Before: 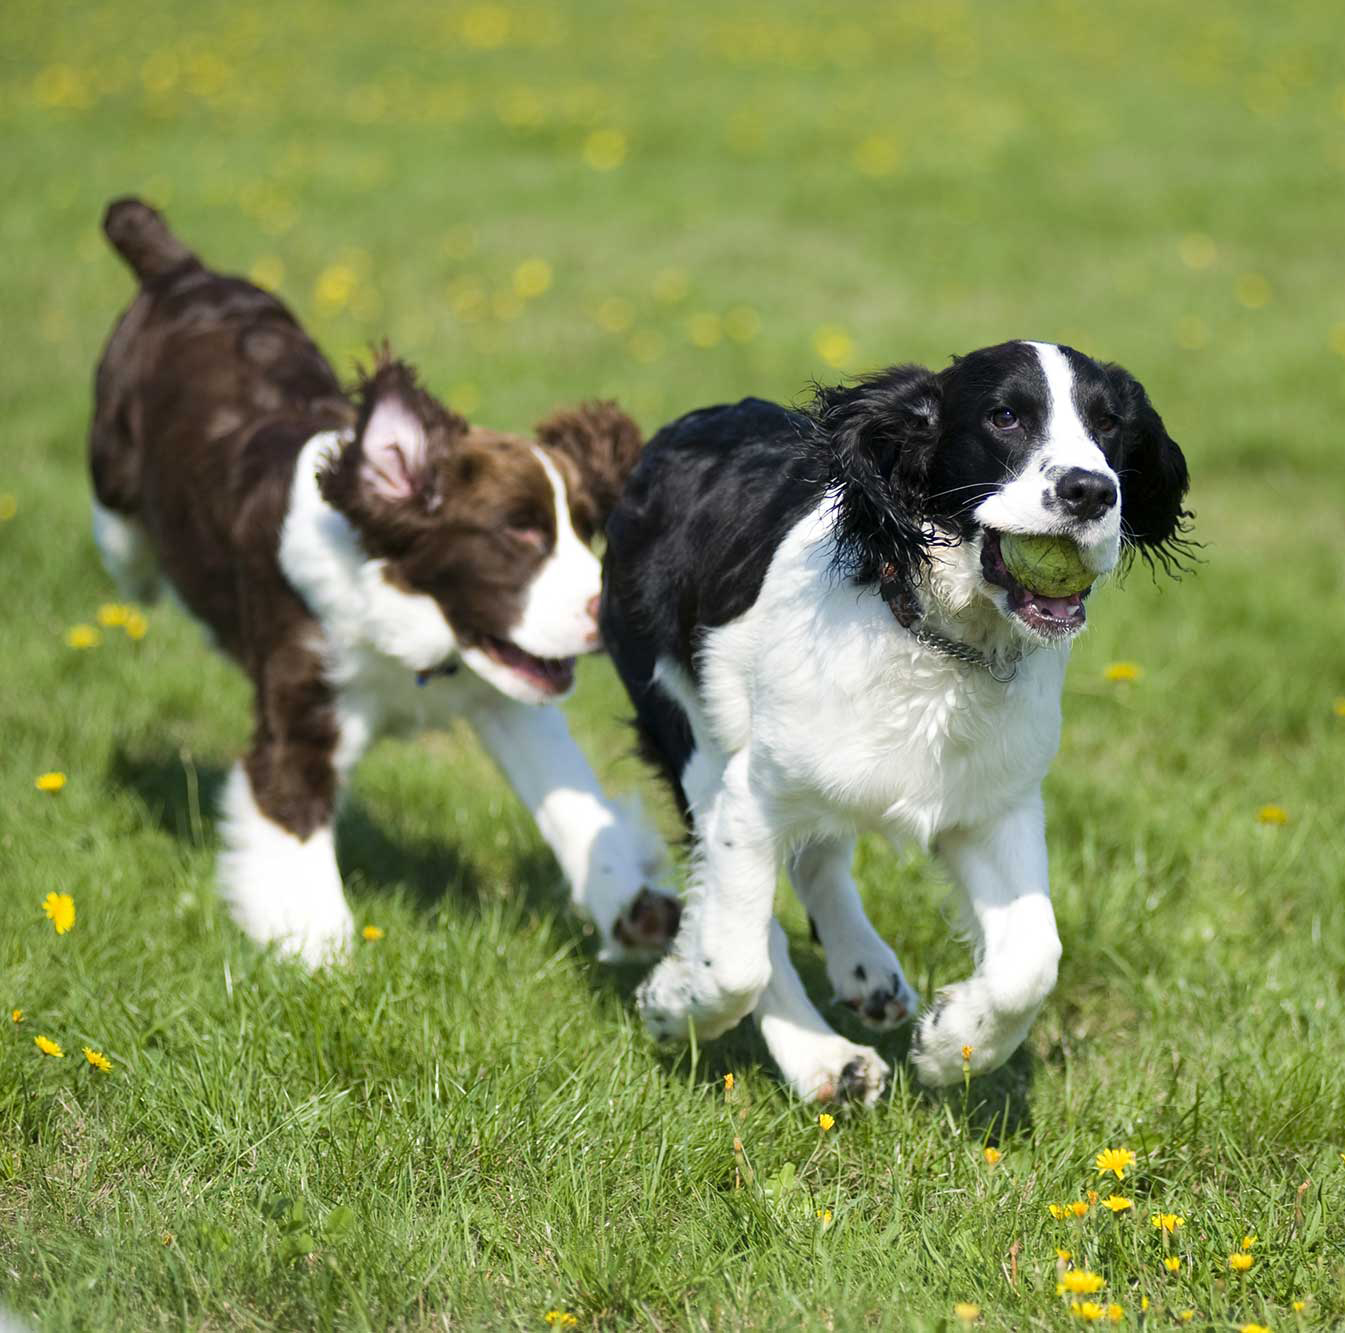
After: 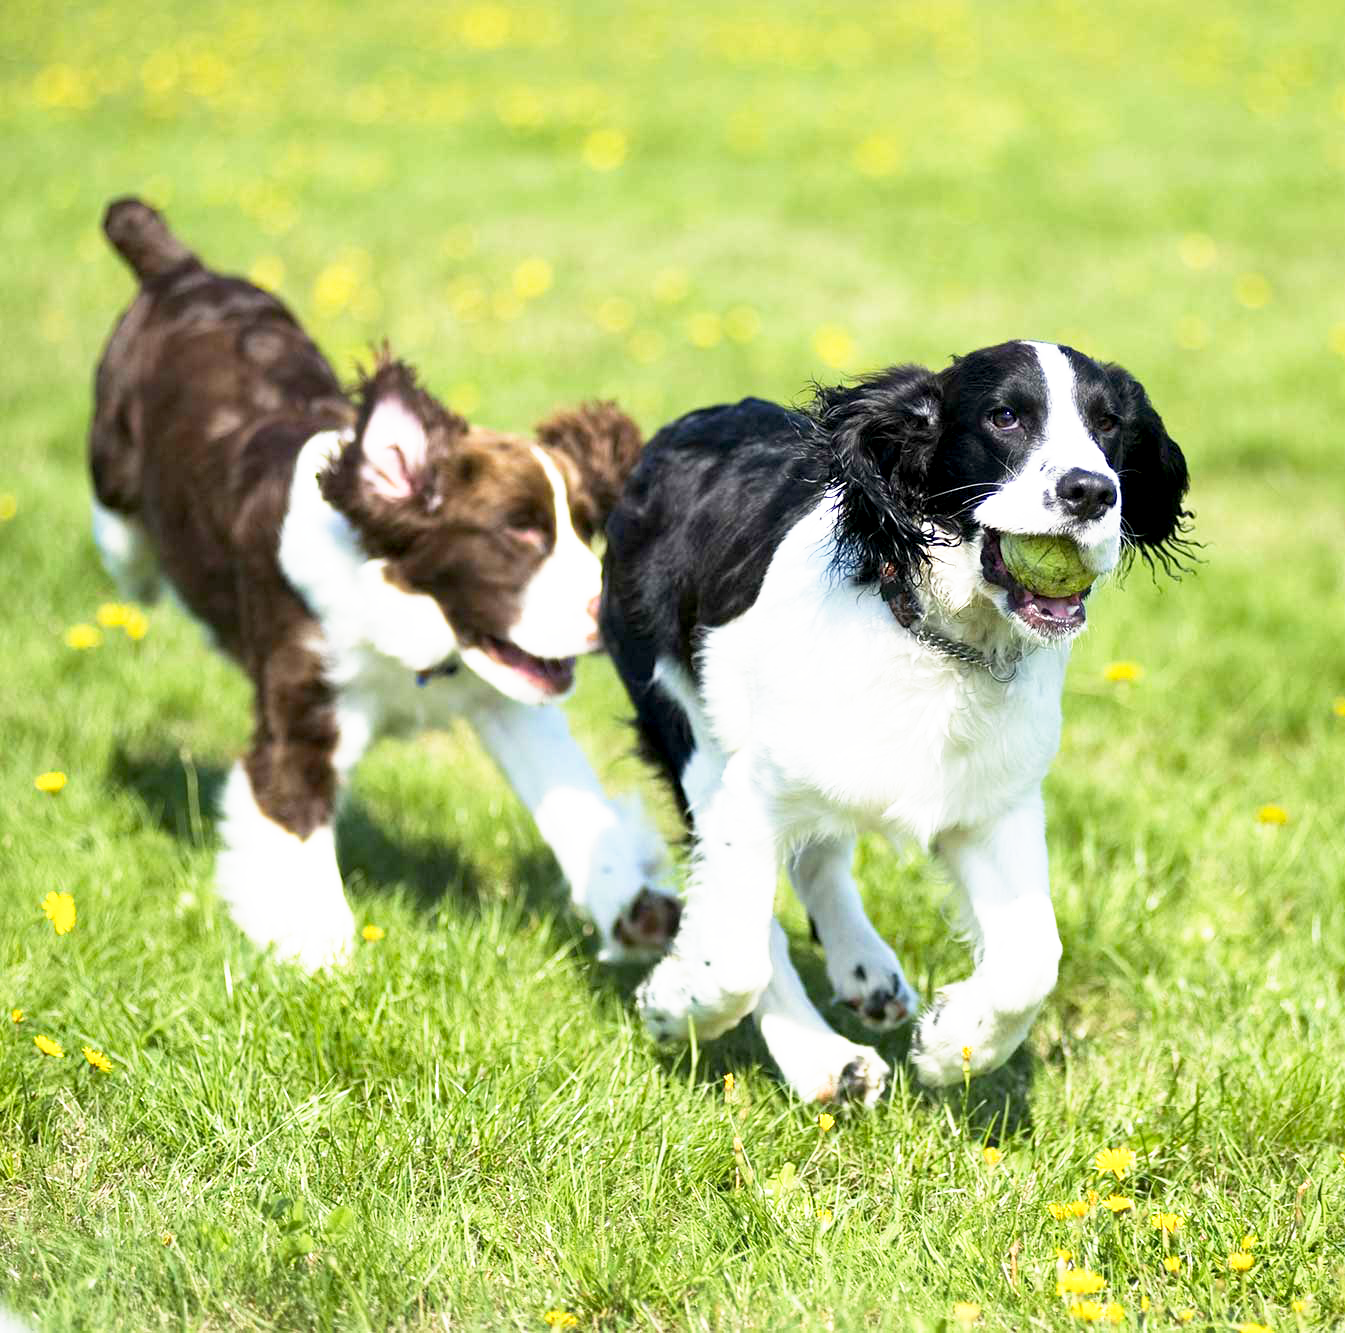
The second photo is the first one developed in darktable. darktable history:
base curve: curves: ch0 [(0, 0) (0.495, 0.917) (1, 1)], preserve colors none
exposure: black level correction 0.004, exposure 0.016 EV, compensate highlight preservation false
